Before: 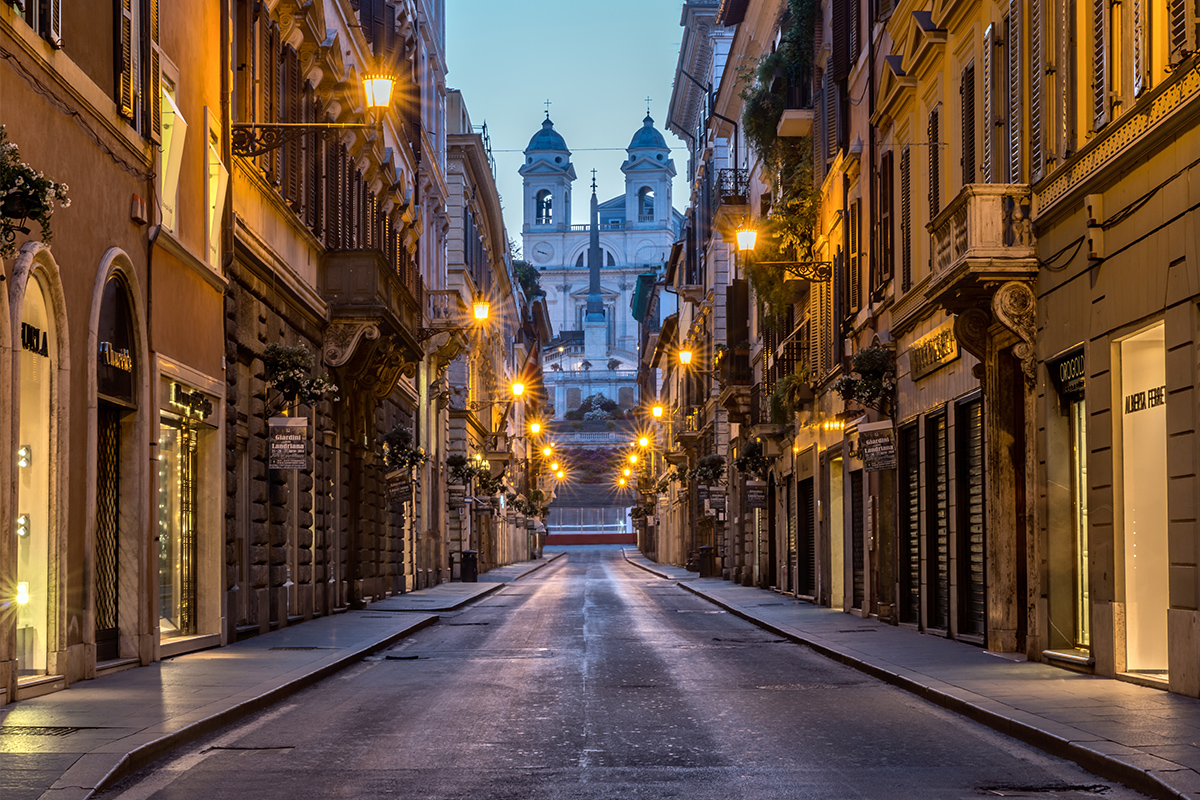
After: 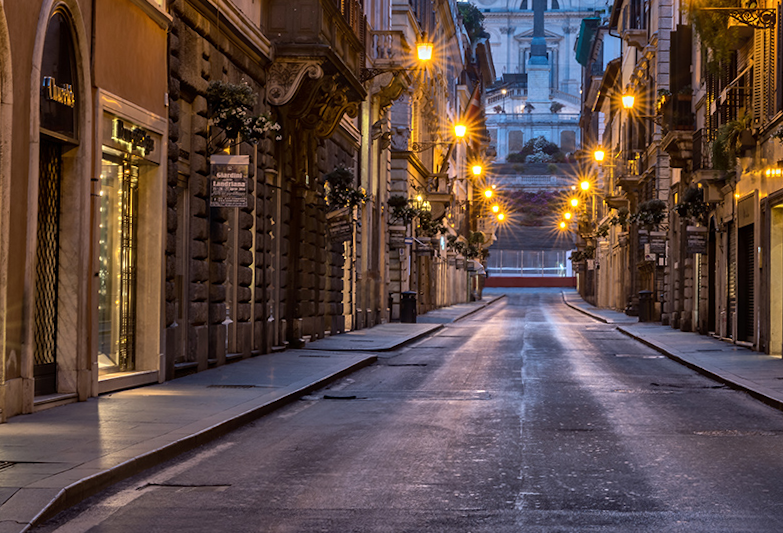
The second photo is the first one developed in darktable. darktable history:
crop and rotate: angle -0.948°, left 3.73%, top 31.702%, right 29.337%
